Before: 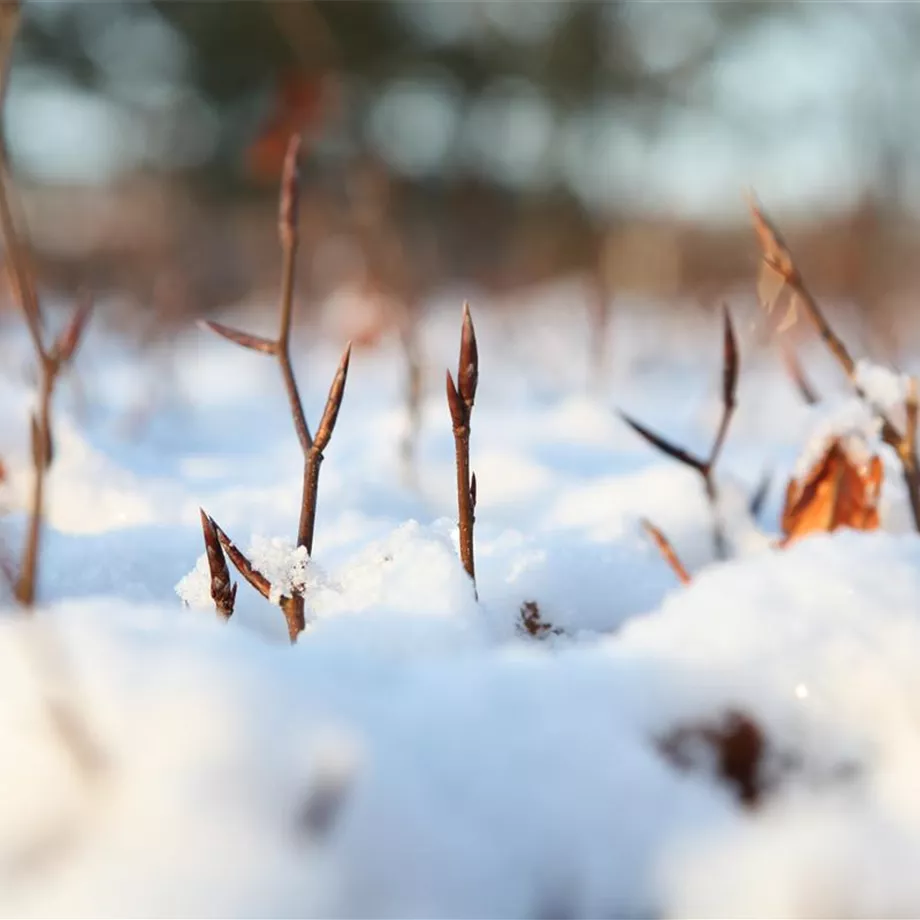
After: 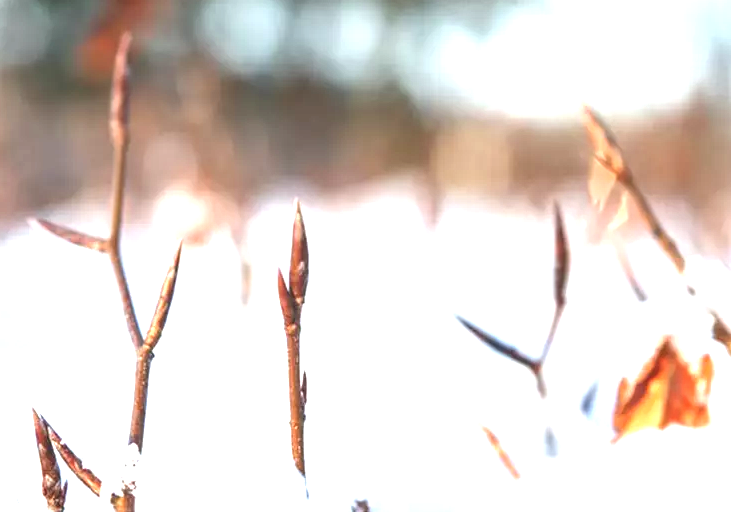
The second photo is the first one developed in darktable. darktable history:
crop: left 18.38%, top 11.092%, right 2.134%, bottom 33.217%
white balance: red 0.983, blue 1.036
local contrast: on, module defaults
exposure: black level correction -0.002, exposure 1.35 EV, compensate highlight preservation false
